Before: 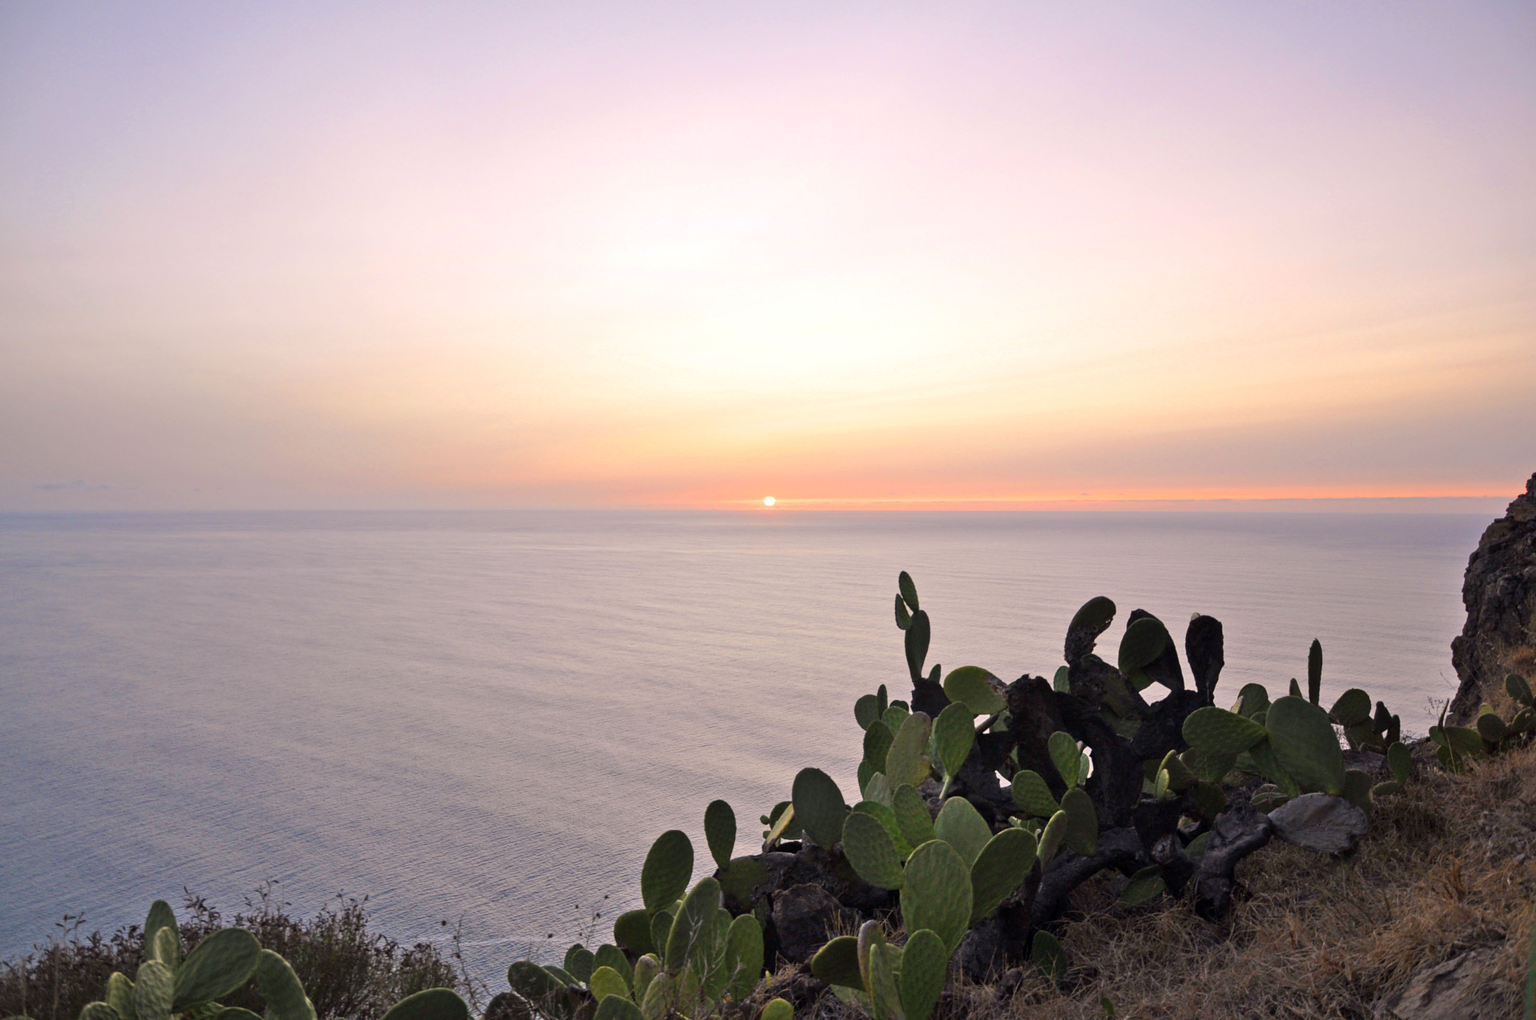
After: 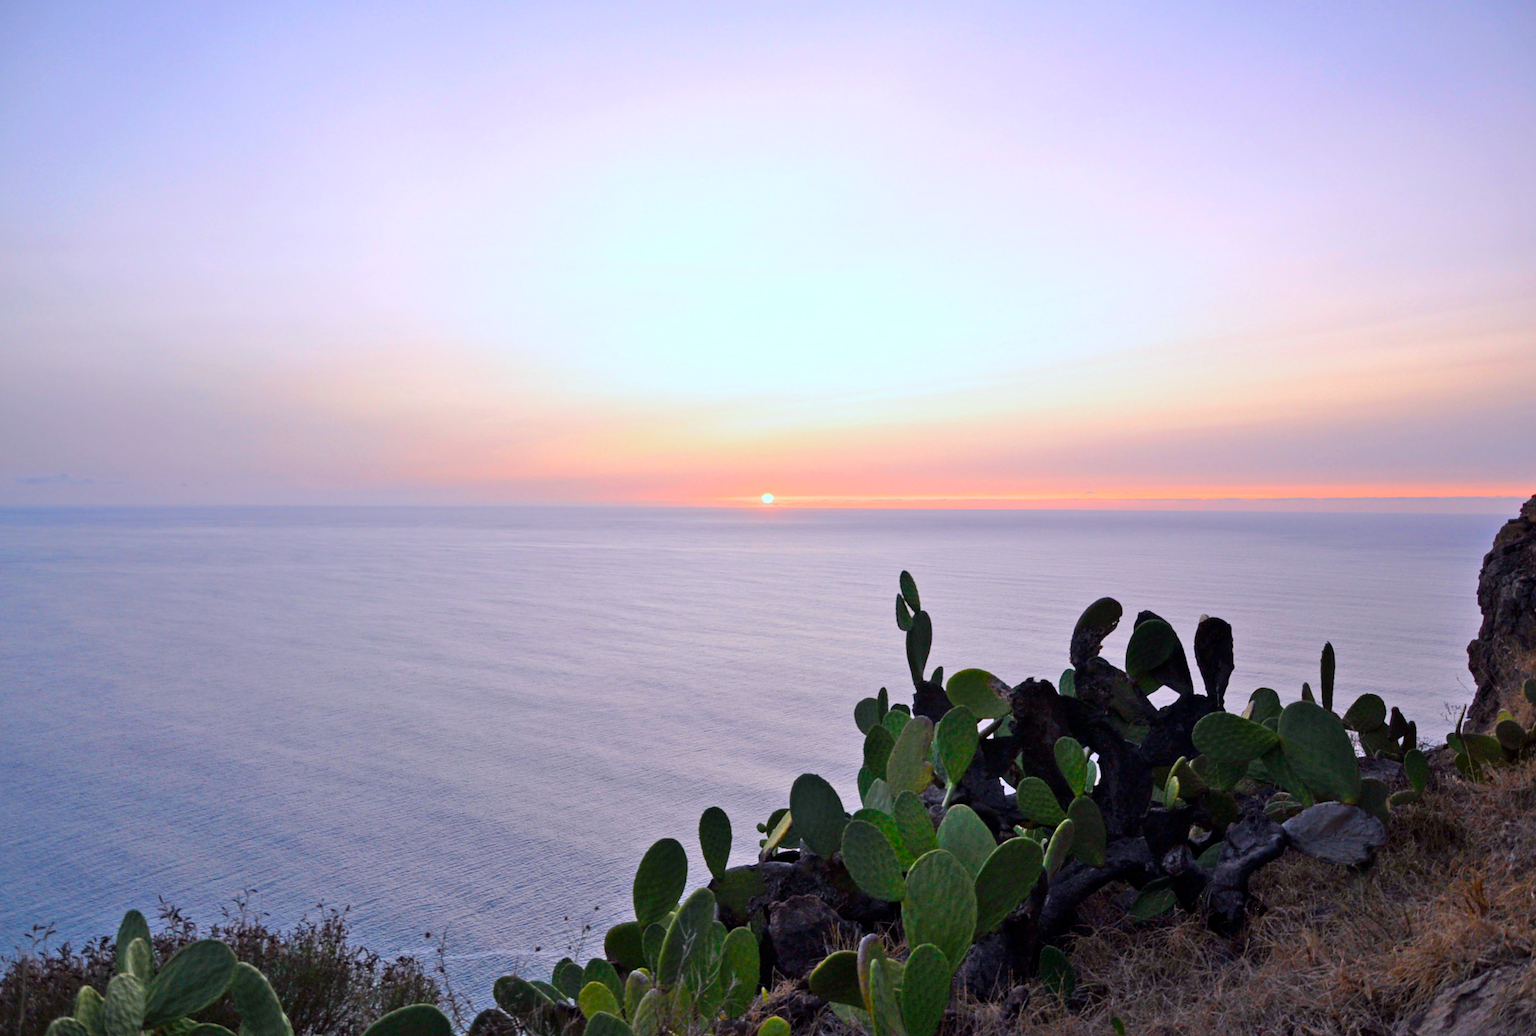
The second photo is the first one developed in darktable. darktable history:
white balance: red 0.926, green 1.003, blue 1.133
color balance: output saturation 120%
rotate and perspective: rotation 0.226°, lens shift (vertical) -0.042, crop left 0.023, crop right 0.982, crop top 0.006, crop bottom 0.994
